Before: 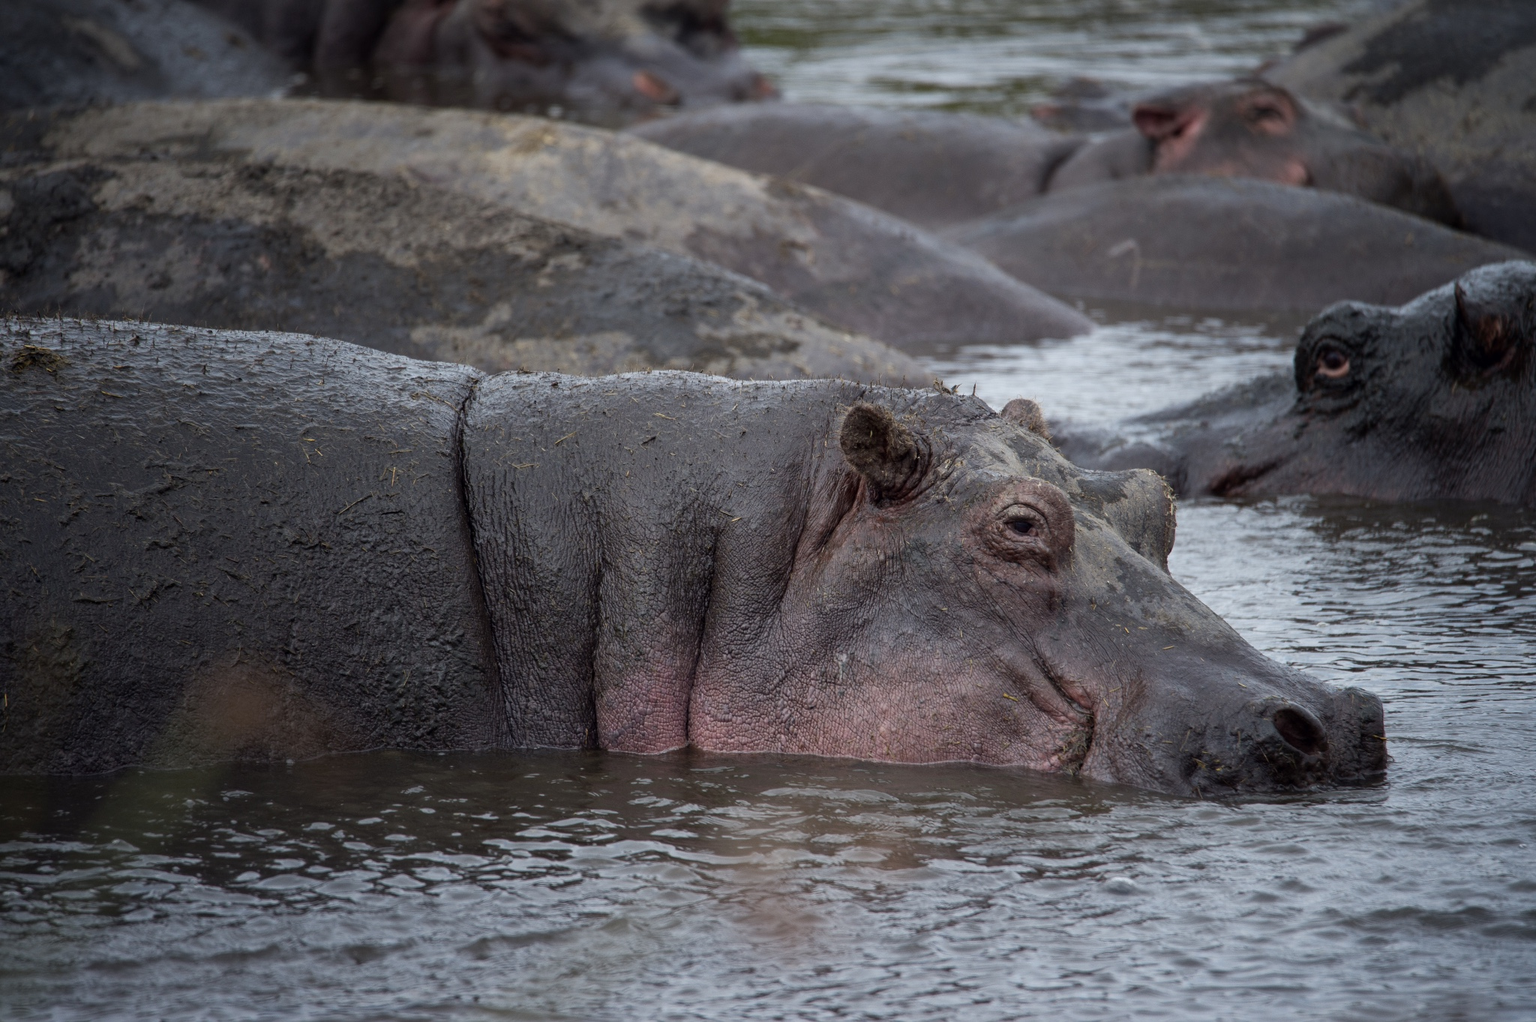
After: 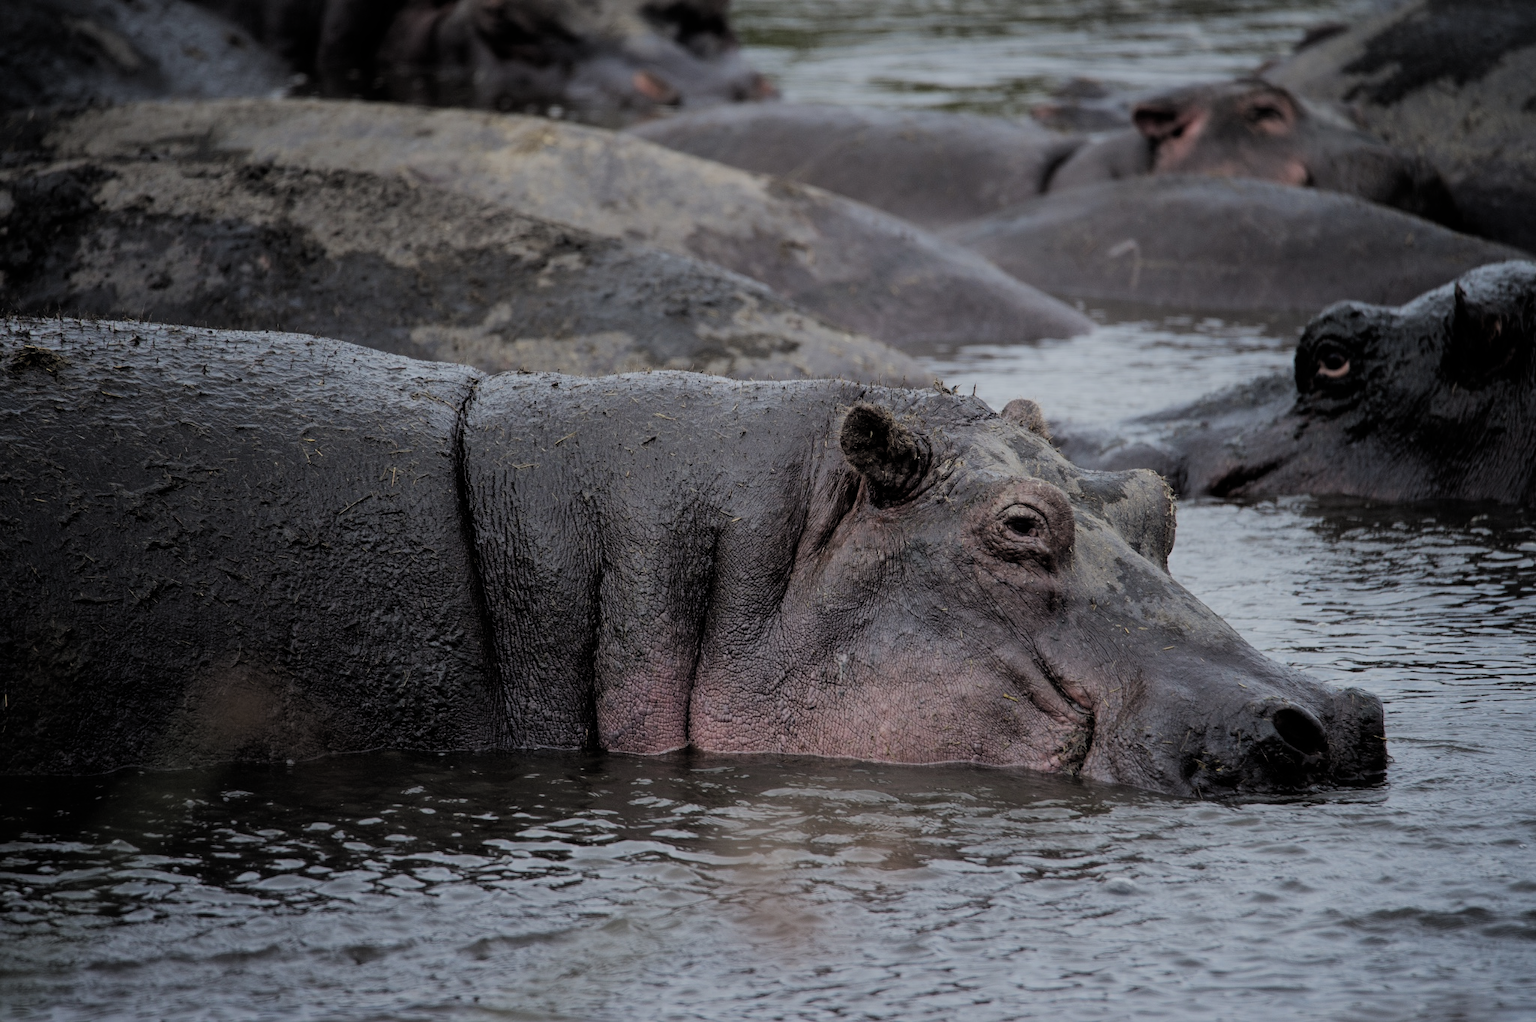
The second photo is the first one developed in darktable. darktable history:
filmic rgb: black relative exposure -6.14 EV, white relative exposure 6.96 EV, hardness 2.24, add noise in highlights 0.001, color science v3 (2019), use custom middle-gray values true, contrast in highlights soft
color zones: curves: ch1 [(0.113, 0.438) (0.75, 0.5)]; ch2 [(0.12, 0.526) (0.75, 0.5)]
